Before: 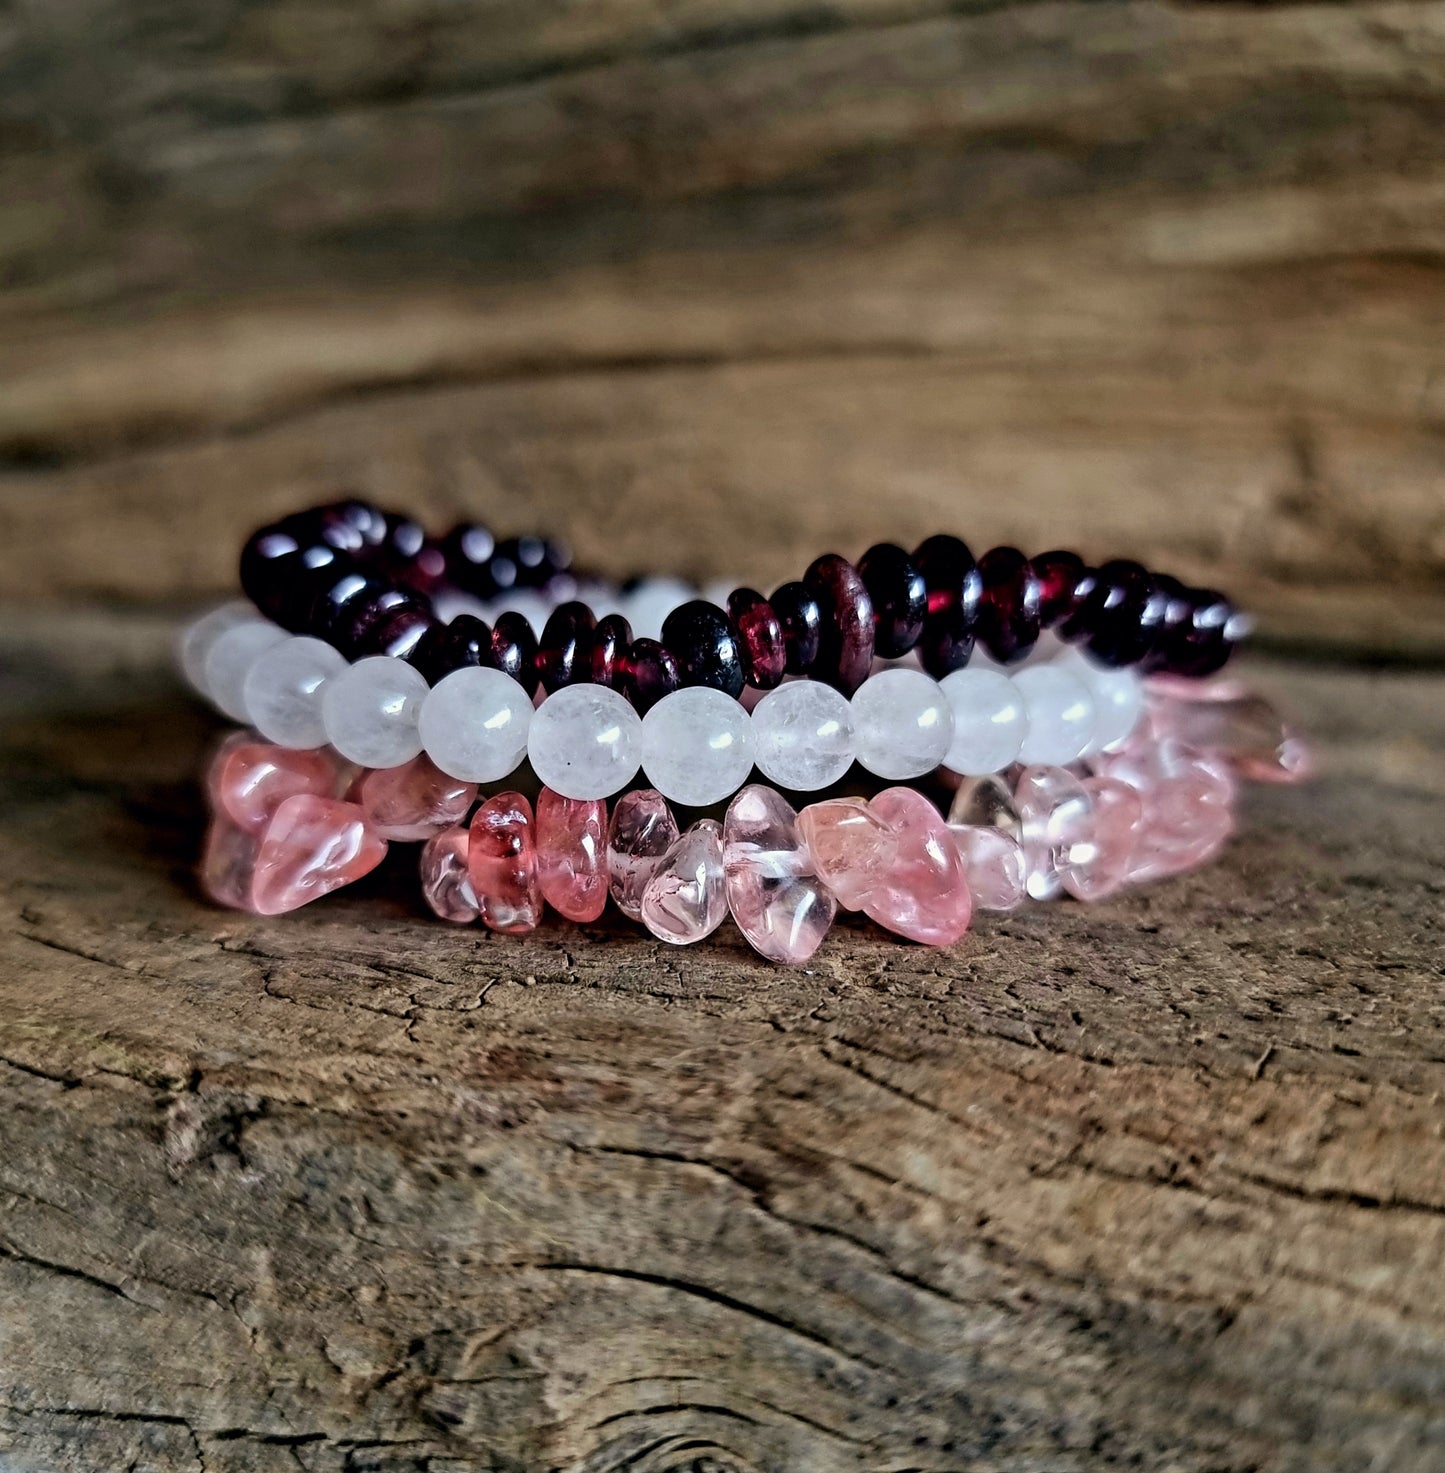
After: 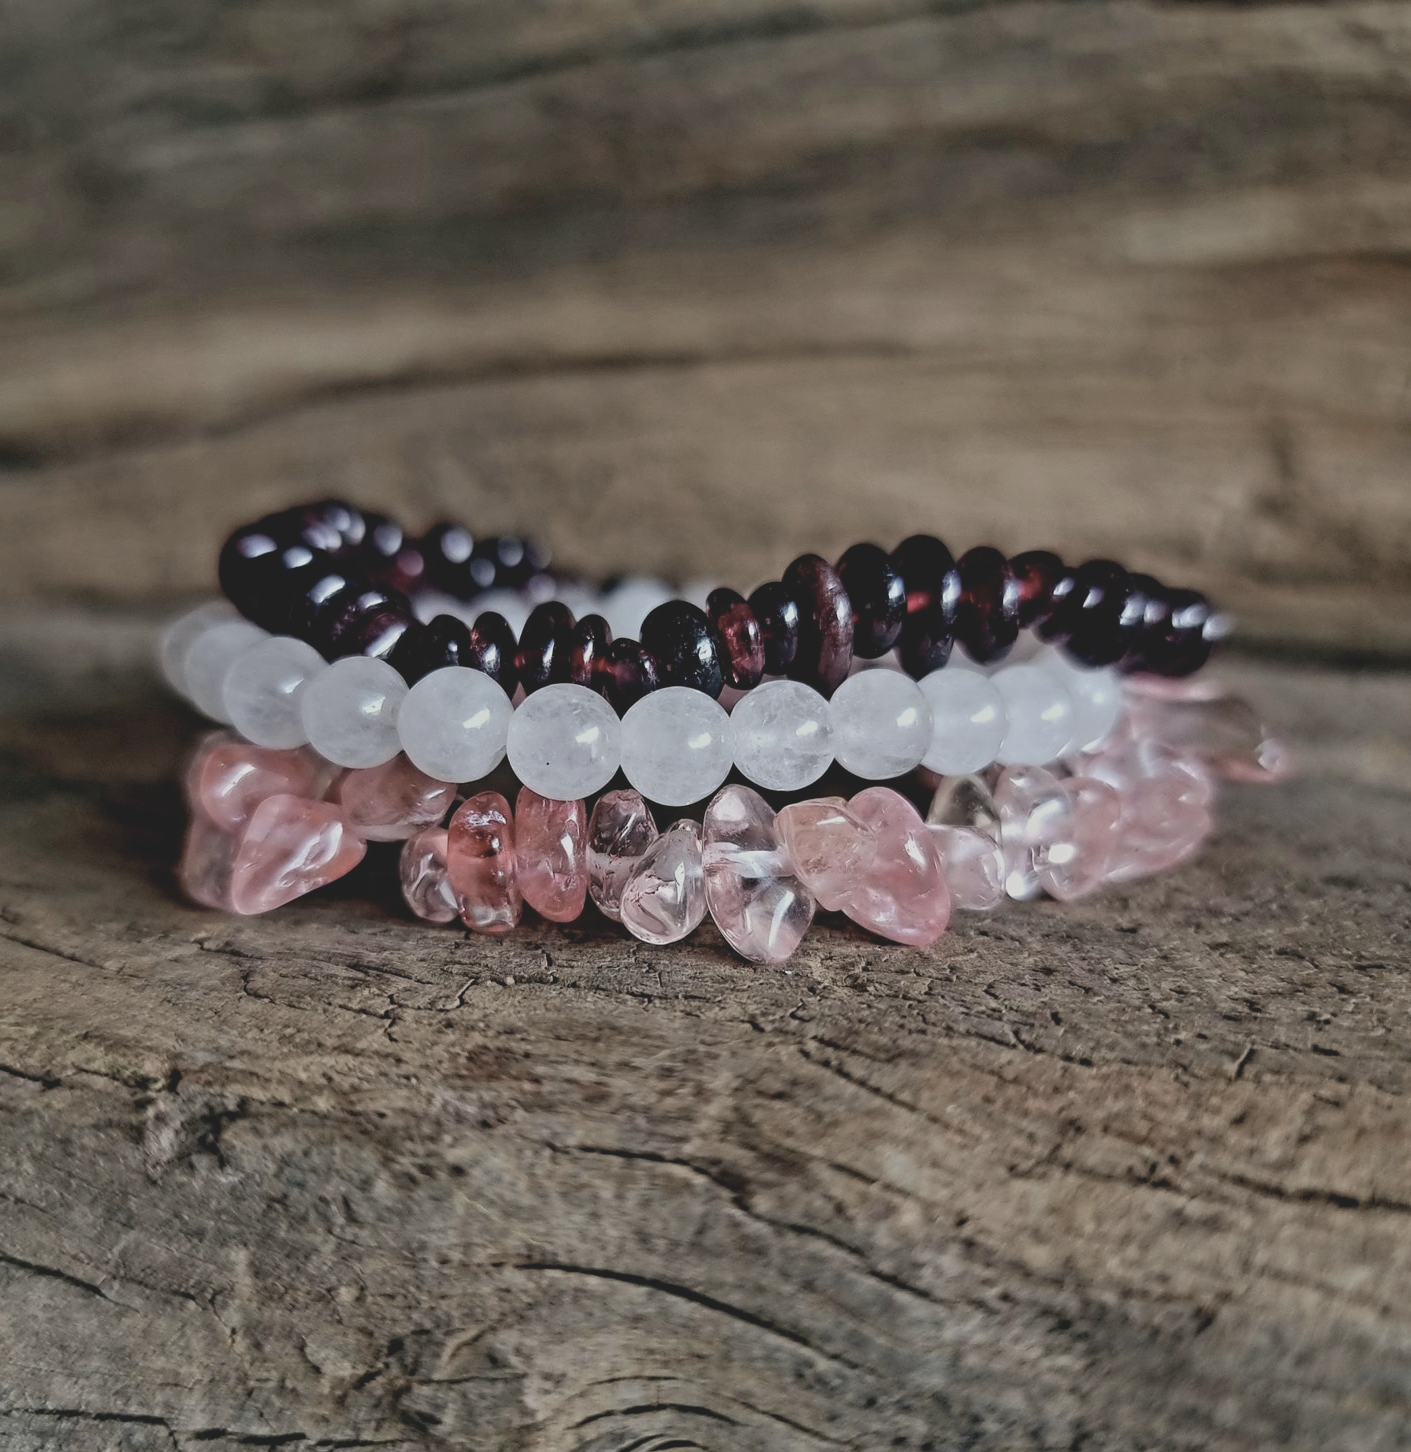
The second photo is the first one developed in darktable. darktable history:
contrast brightness saturation: contrast -0.241, saturation -0.437
crop and rotate: left 1.516%, right 0.769%, bottom 1.391%
base curve: curves: ch0 [(0, 0) (0.989, 0.992)]
